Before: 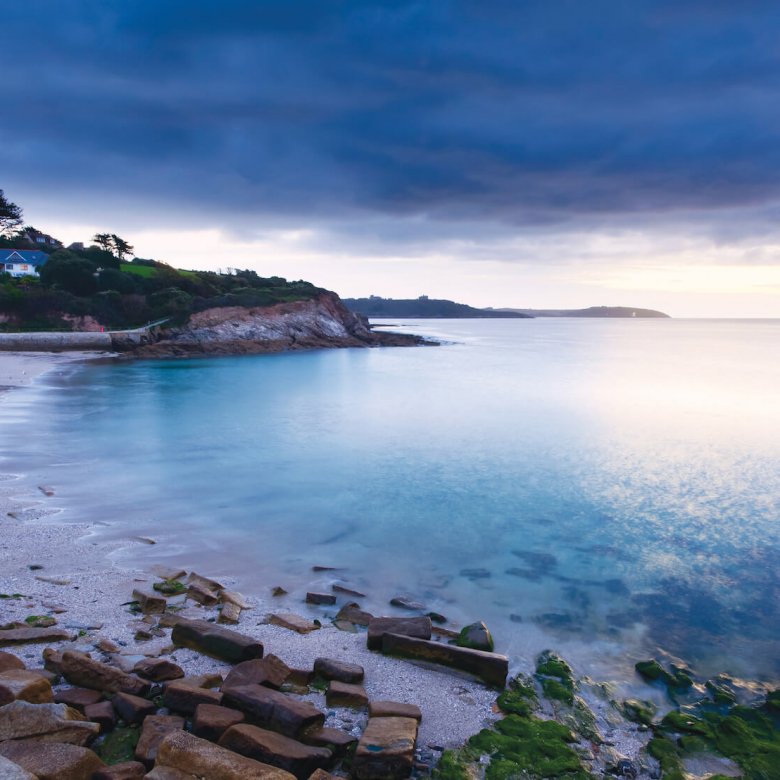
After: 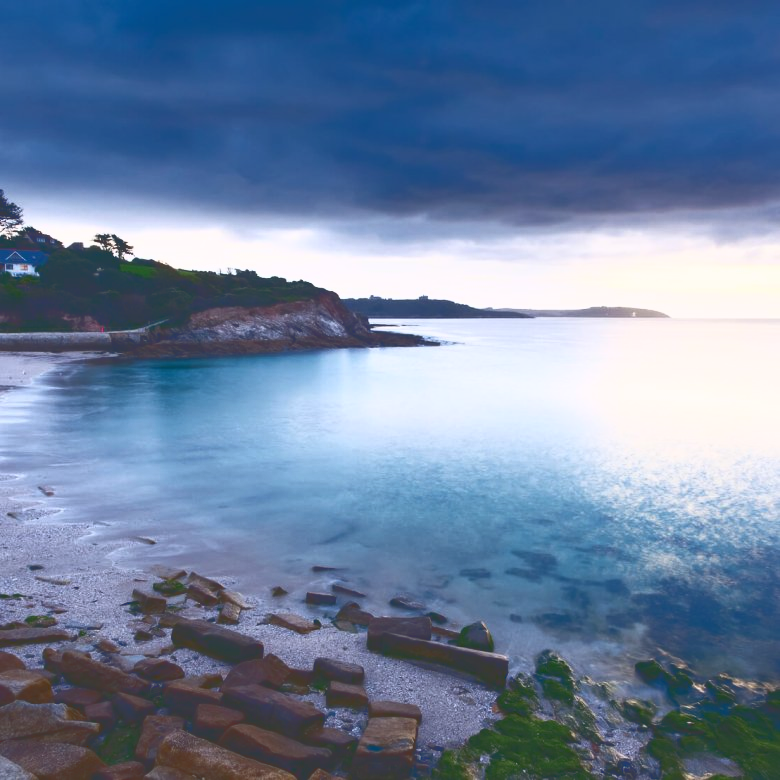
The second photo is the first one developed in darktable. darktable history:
tone equalizer: -8 EV 0.216 EV, -7 EV 0.454 EV, -6 EV 0.394 EV, -5 EV 0.251 EV, -3 EV -0.271 EV, -2 EV -0.41 EV, -1 EV -0.413 EV, +0 EV -0.235 EV
base curve: curves: ch0 [(0, 0.036) (0.007, 0.037) (0.604, 0.887) (1, 1)]
